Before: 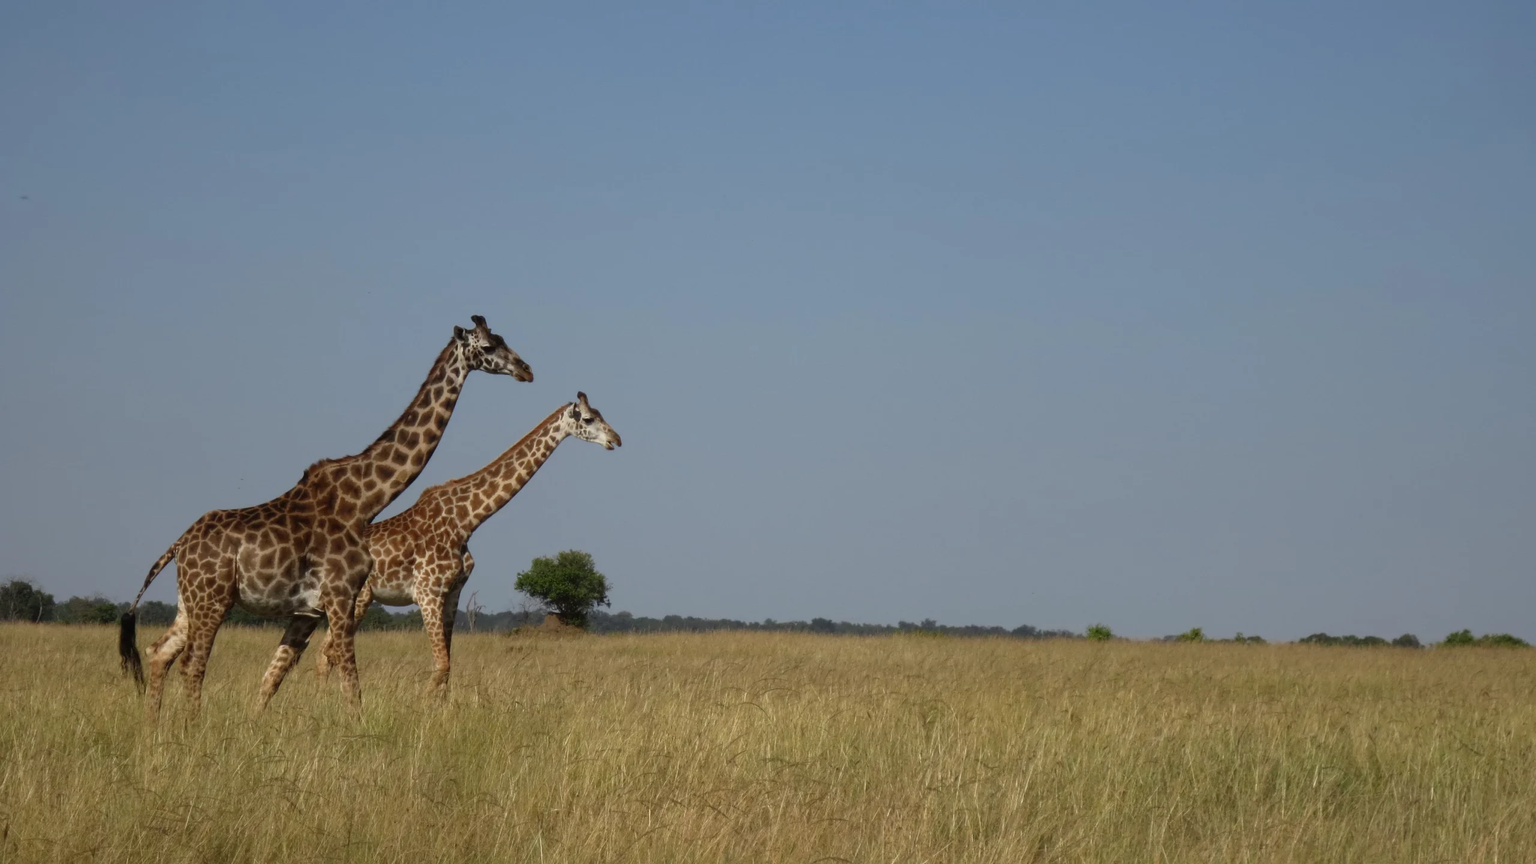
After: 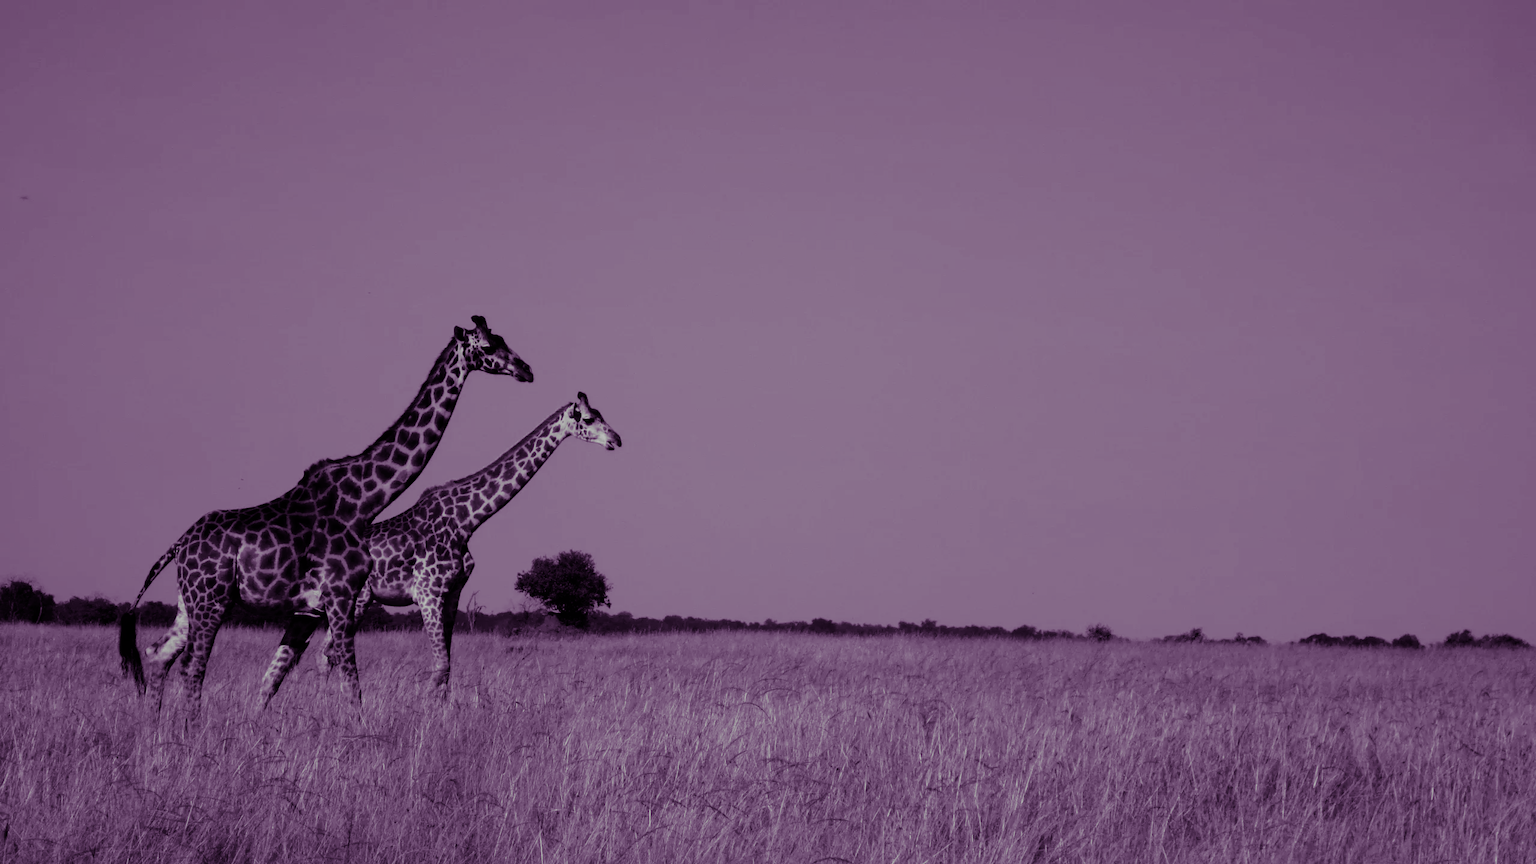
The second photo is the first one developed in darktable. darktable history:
tone curve: curves: ch0 [(0, 0) (0.003, 0) (0.011, 0.001) (0.025, 0.001) (0.044, 0.002) (0.069, 0.007) (0.1, 0.015) (0.136, 0.027) (0.177, 0.066) (0.224, 0.122) (0.277, 0.219) (0.335, 0.327) (0.399, 0.432) (0.468, 0.527) (0.543, 0.615) (0.623, 0.695) (0.709, 0.777) (0.801, 0.874) (0.898, 0.973) (1, 1)], preserve colors none
monochrome: on, module defaults
split-toning: shadows › hue 277.2°, shadows › saturation 0.74
exposure: black level correction 0, exposure -0.766 EV, compensate highlight preservation false
